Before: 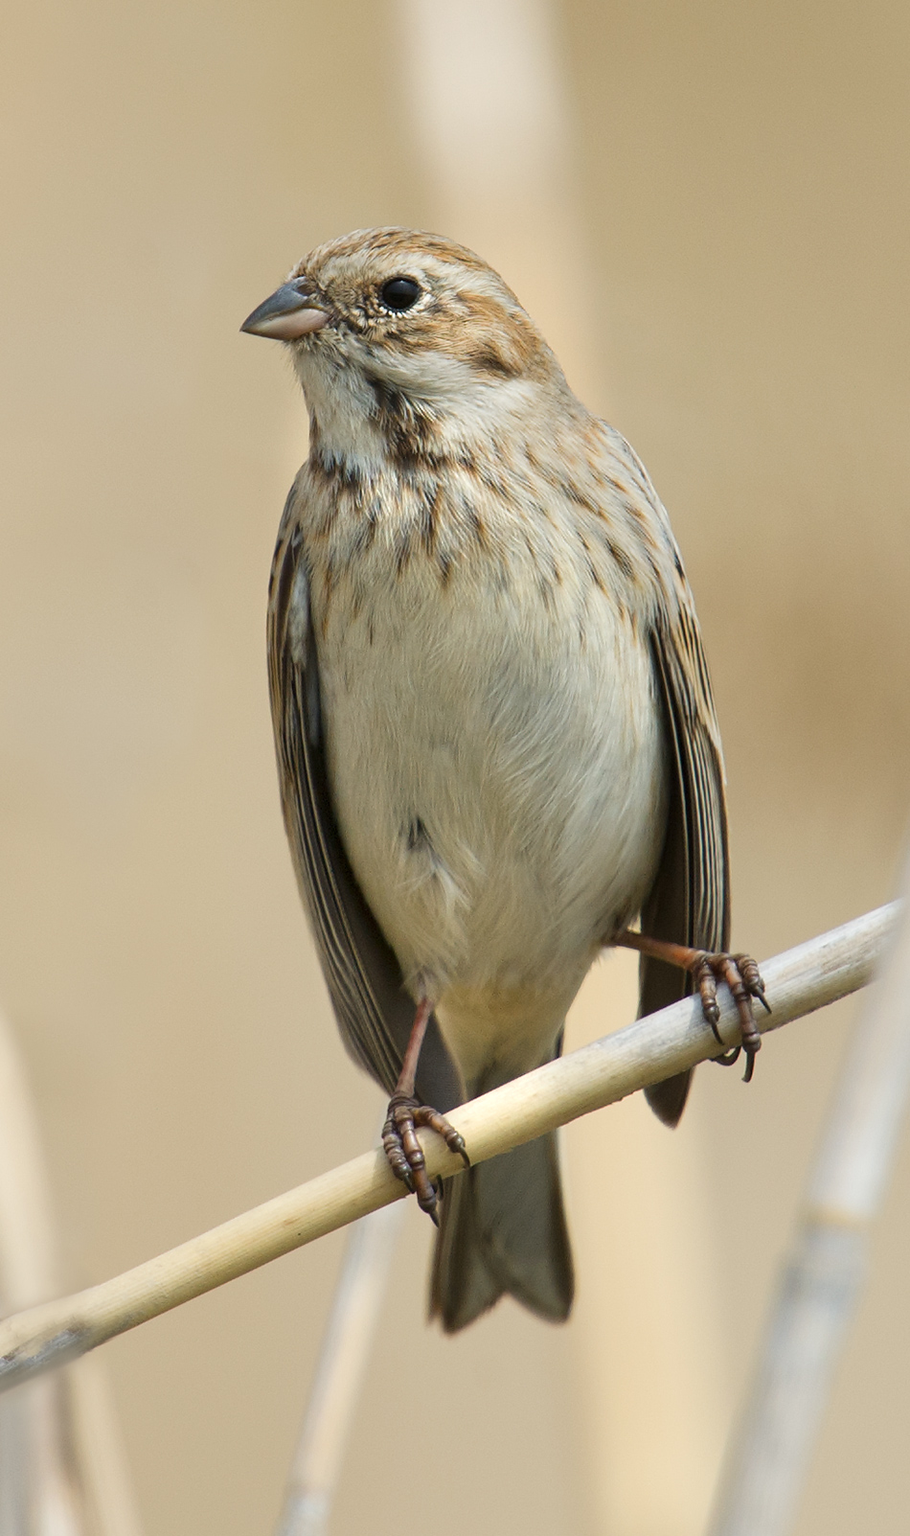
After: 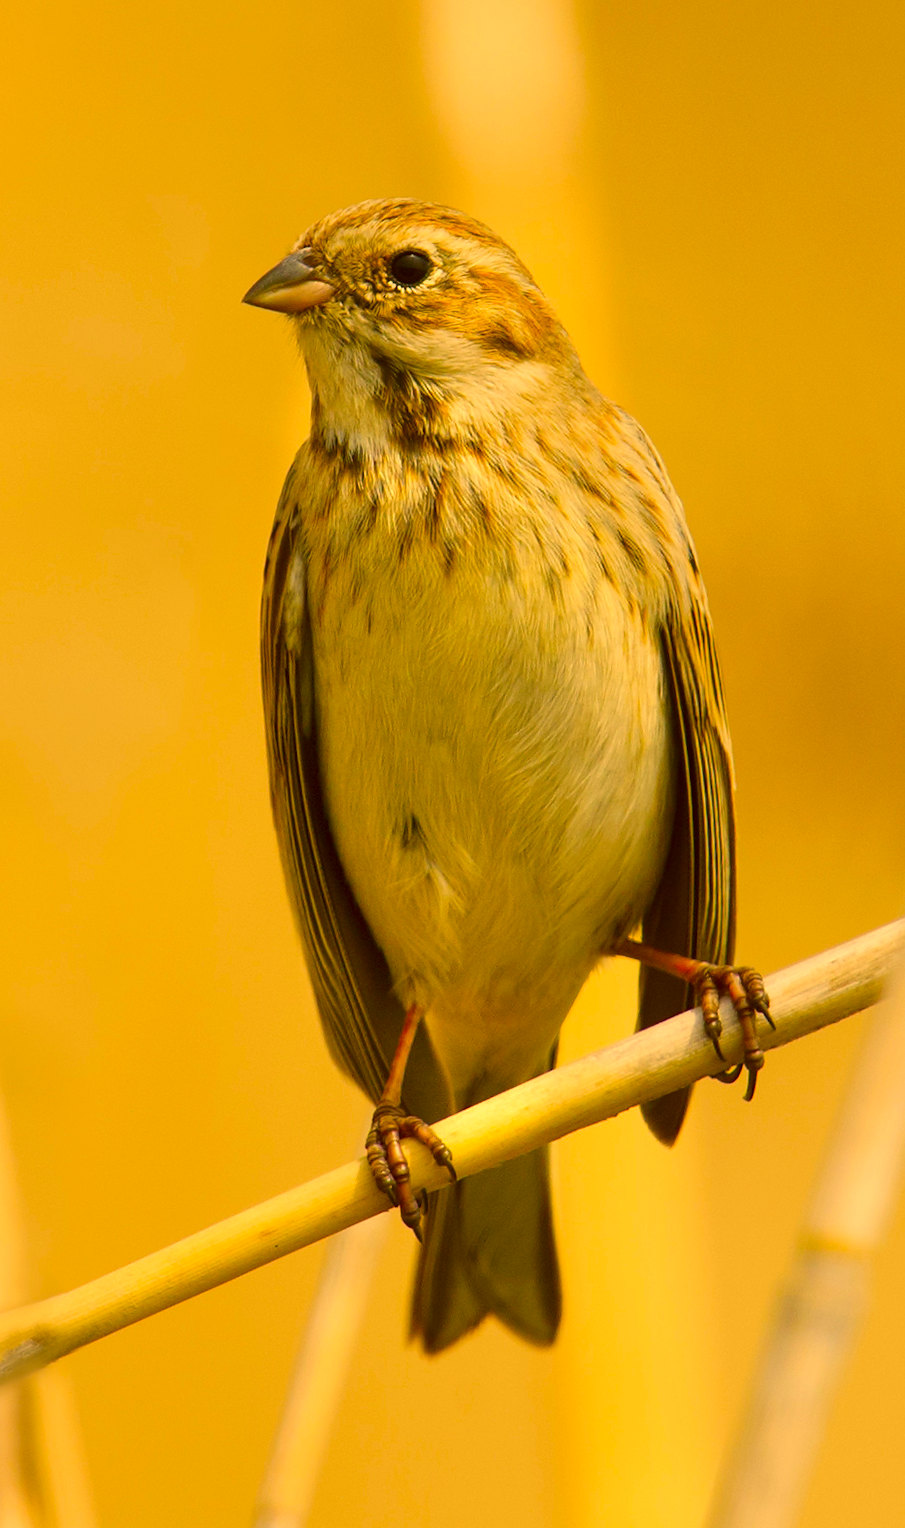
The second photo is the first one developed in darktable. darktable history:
color correction: highlights a* 10.83, highlights b* 30.04, shadows a* 2.88, shadows b* 17.24, saturation 1.74
crop and rotate: angle -1.66°
